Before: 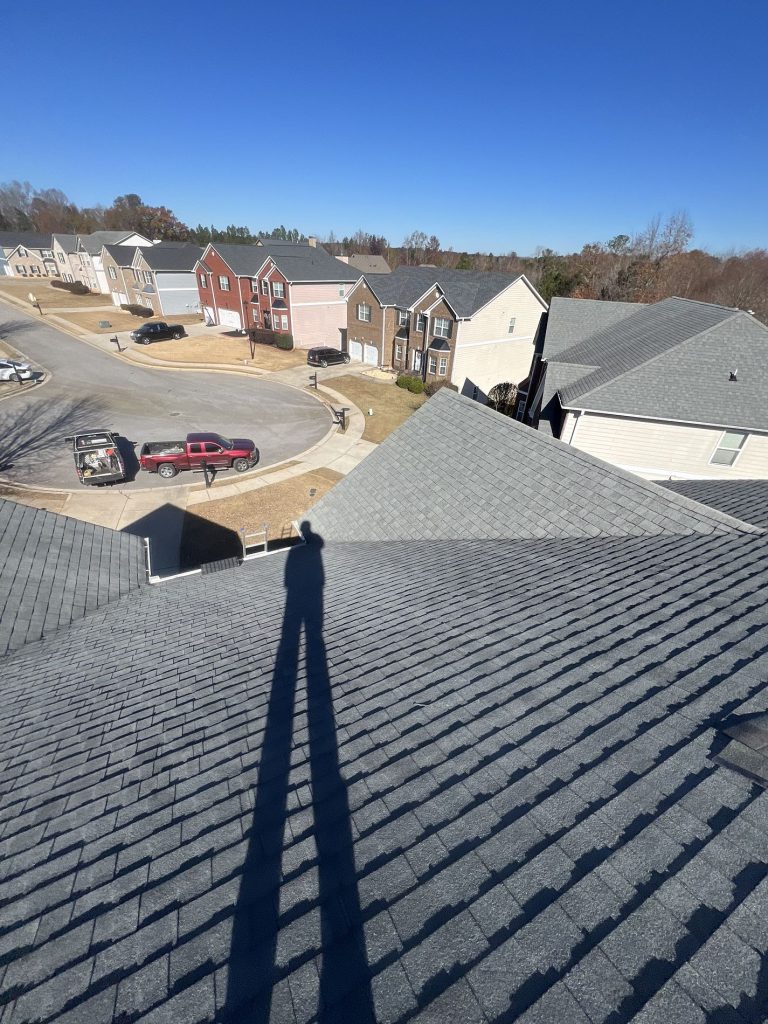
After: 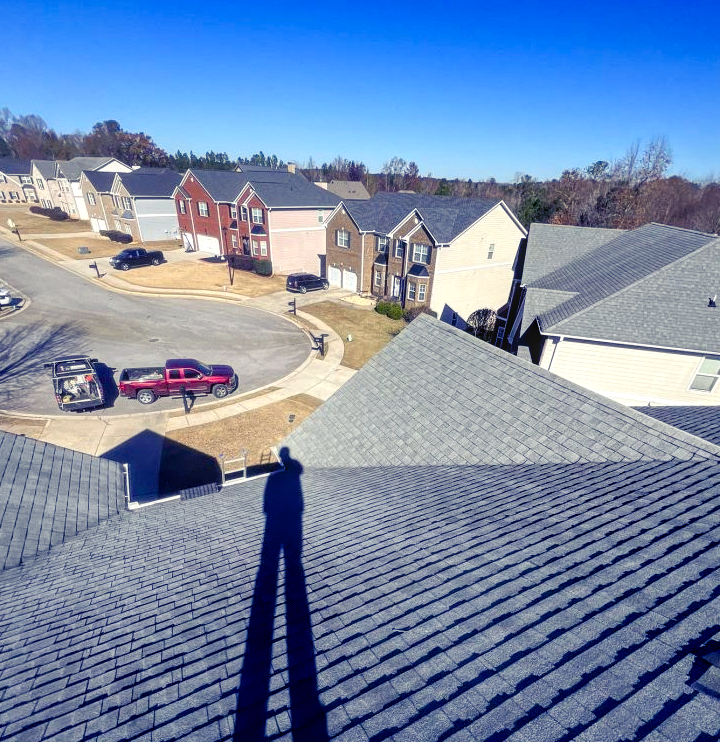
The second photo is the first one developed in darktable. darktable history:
crop: left 2.737%, top 7.287%, right 3.421%, bottom 20.179%
contrast brightness saturation: contrast 0.1, brightness 0.02, saturation 0.02
color balance rgb: shadows lift › luminance -28.76%, shadows lift › chroma 15%, shadows lift › hue 270°, power › chroma 1%, power › hue 255°, highlights gain › luminance 7.14%, highlights gain › chroma 2%, highlights gain › hue 90°, global offset › luminance -0.29%, global offset › hue 260°, perceptual saturation grading › global saturation 20%, perceptual saturation grading › highlights -13.92%, perceptual saturation grading › shadows 50%
local contrast: on, module defaults
